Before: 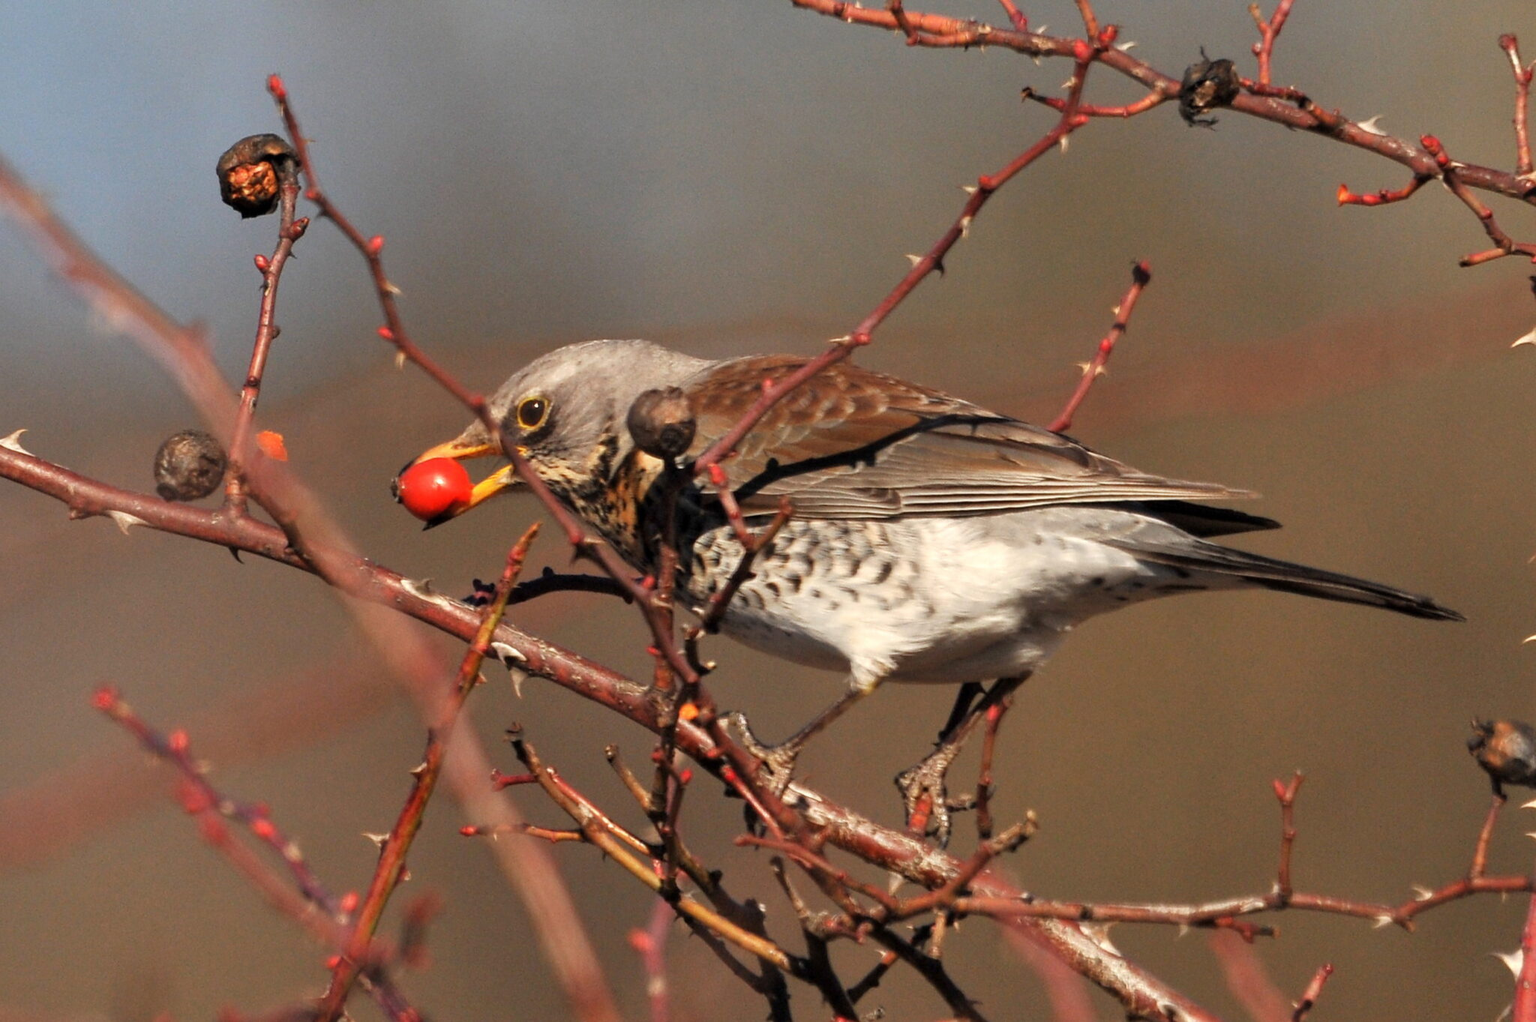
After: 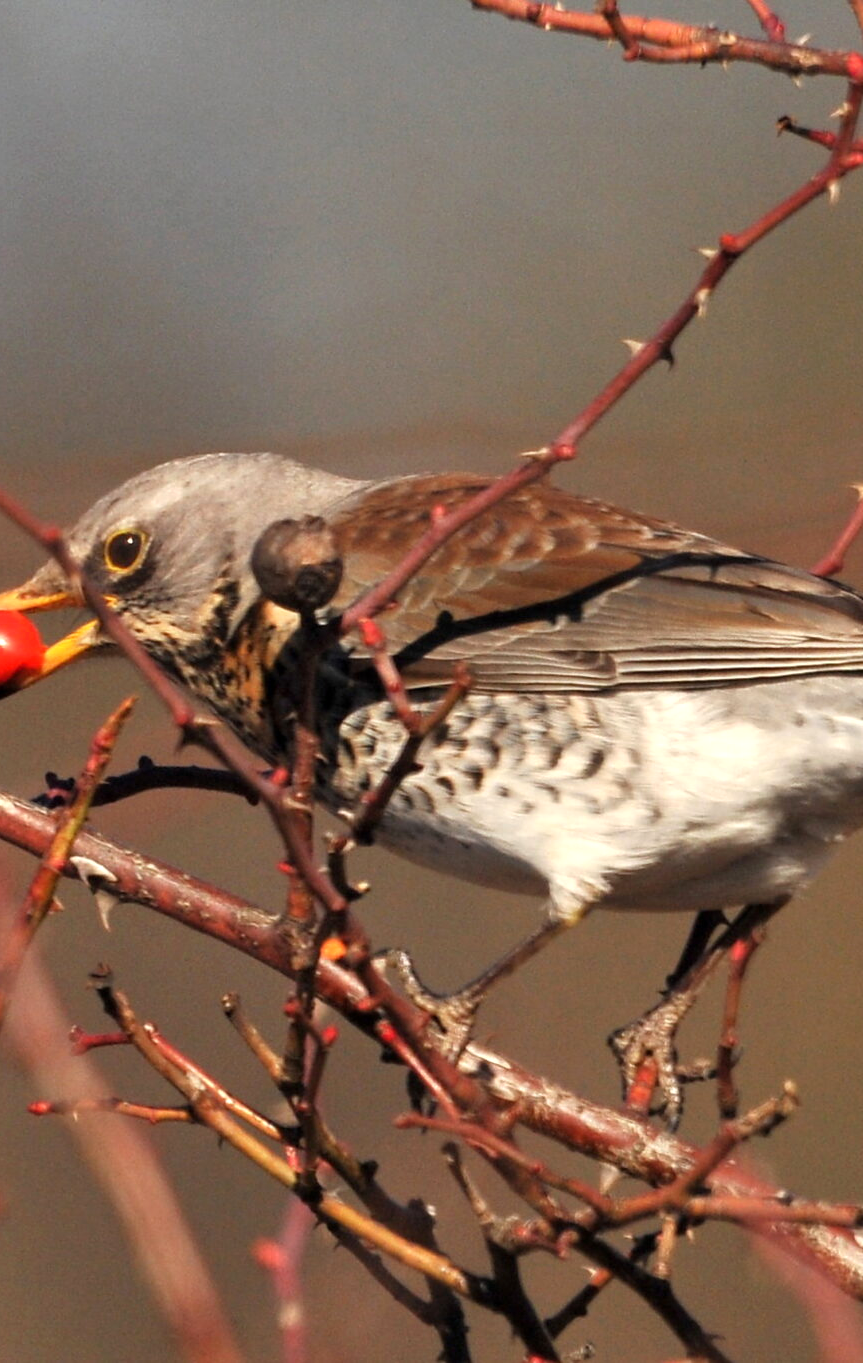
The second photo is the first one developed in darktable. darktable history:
crop: left 28.583%, right 29.231%
levels: levels [0, 0.476, 0.951]
